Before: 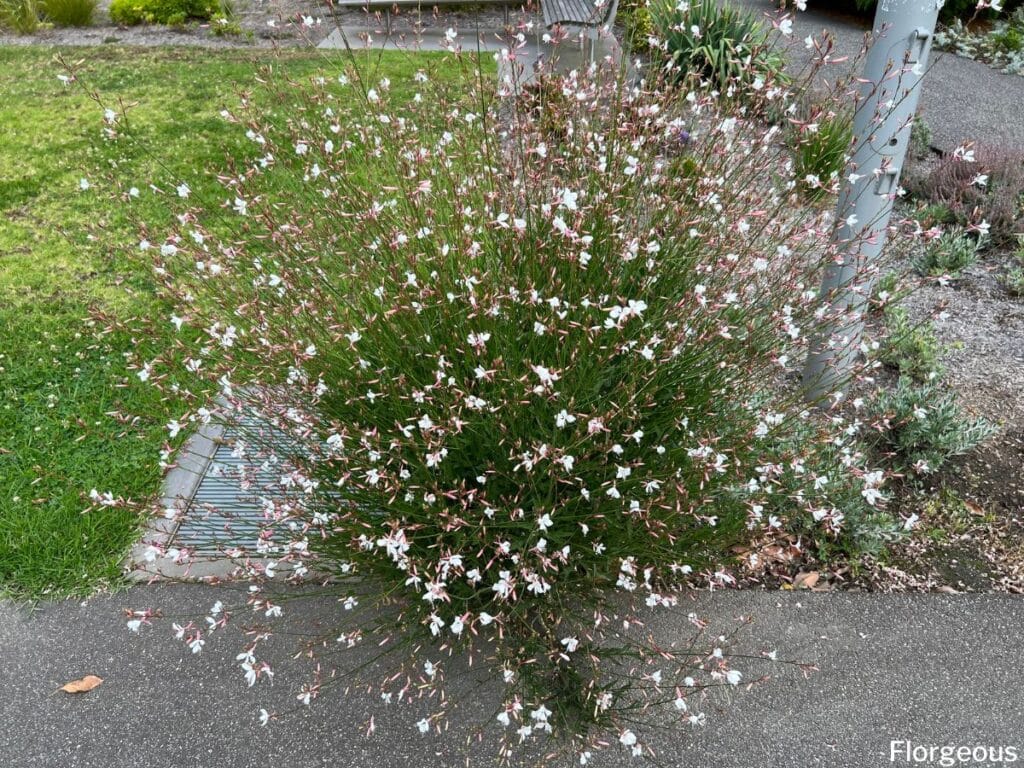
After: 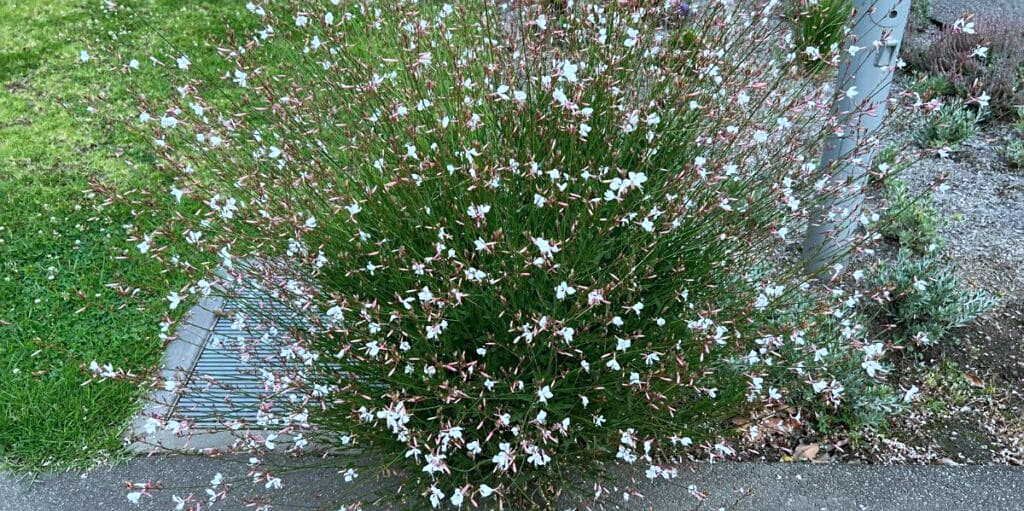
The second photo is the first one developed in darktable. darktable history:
crop: top 16.727%, bottom 16.727%
sharpen: amount 0.2
color calibration: illuminant F (fluorescent), F source F9 (Cool White Deluxe 4150 K) – high CRI, x 0.374, y 0.373, temperature 4158.34 K
